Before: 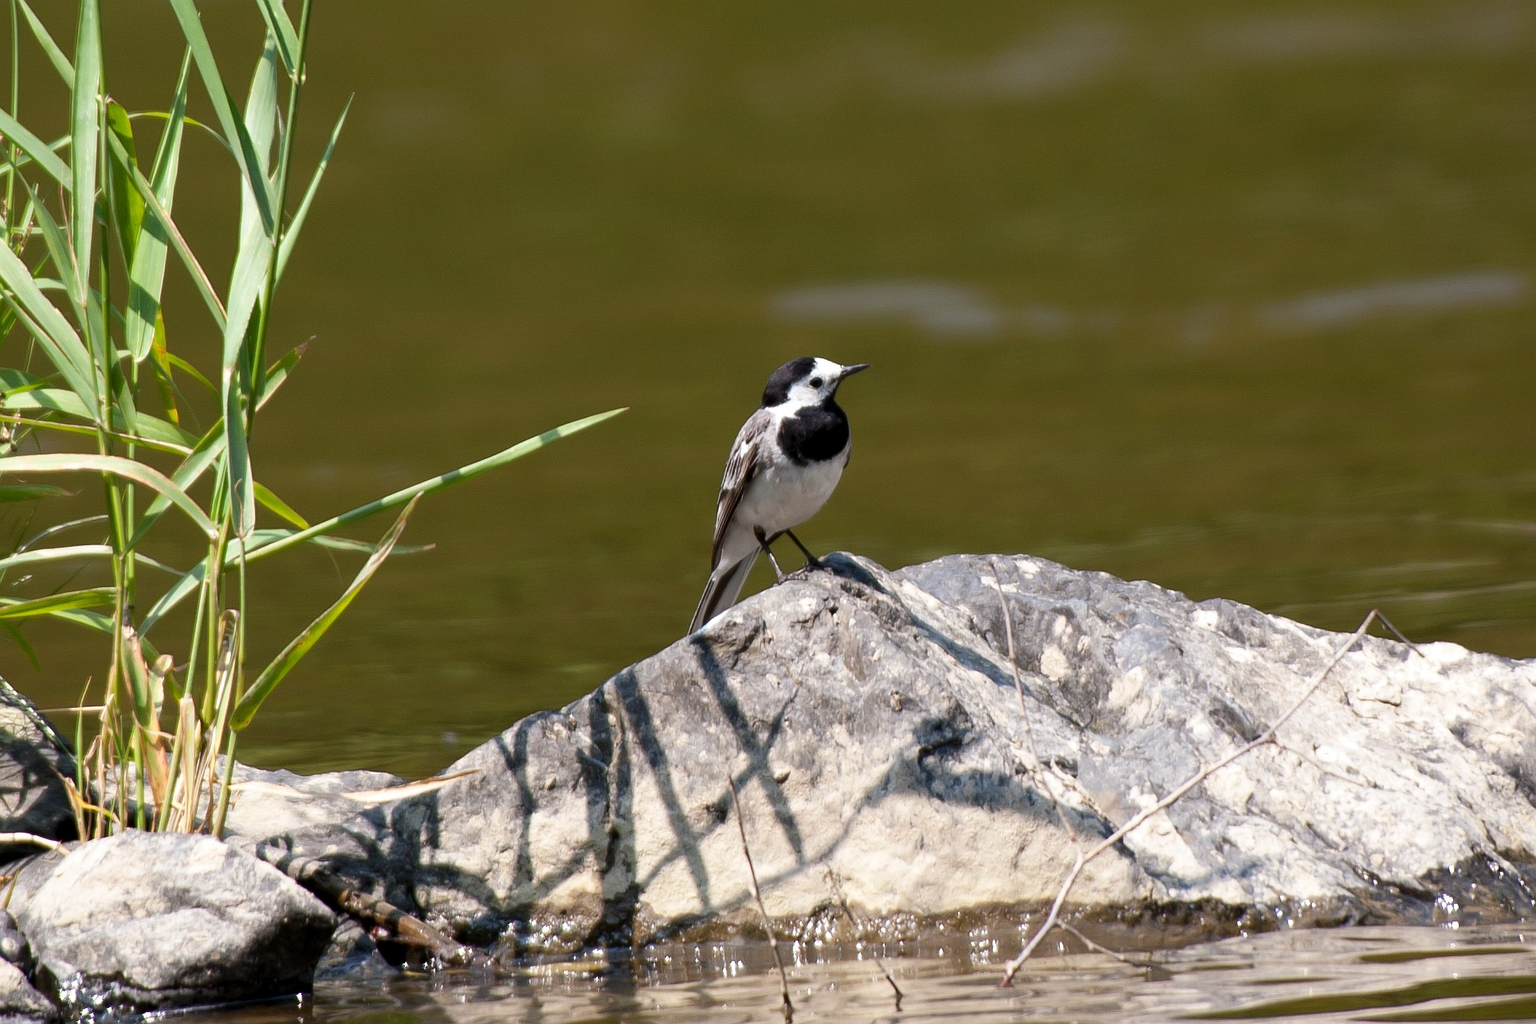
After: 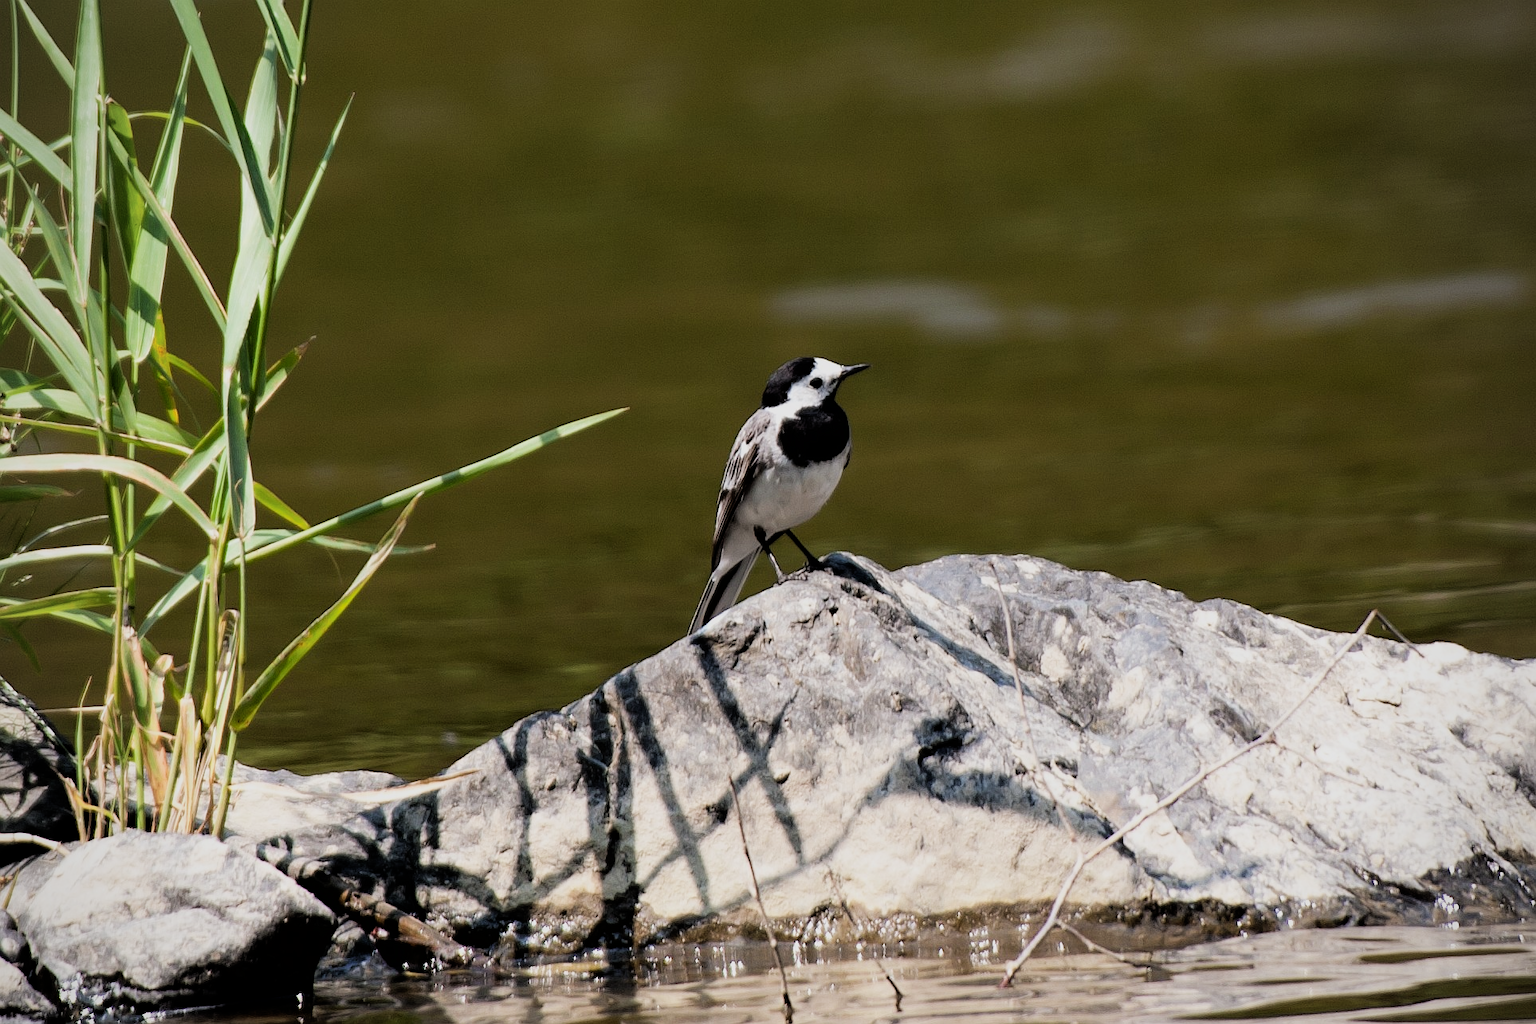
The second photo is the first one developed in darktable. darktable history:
filmic rgb: black relative exposure -5 EV, hardness 2.88, contrast 1.3, highlights saturation mix -30%
vignetting: fall-off radius 81.94%
